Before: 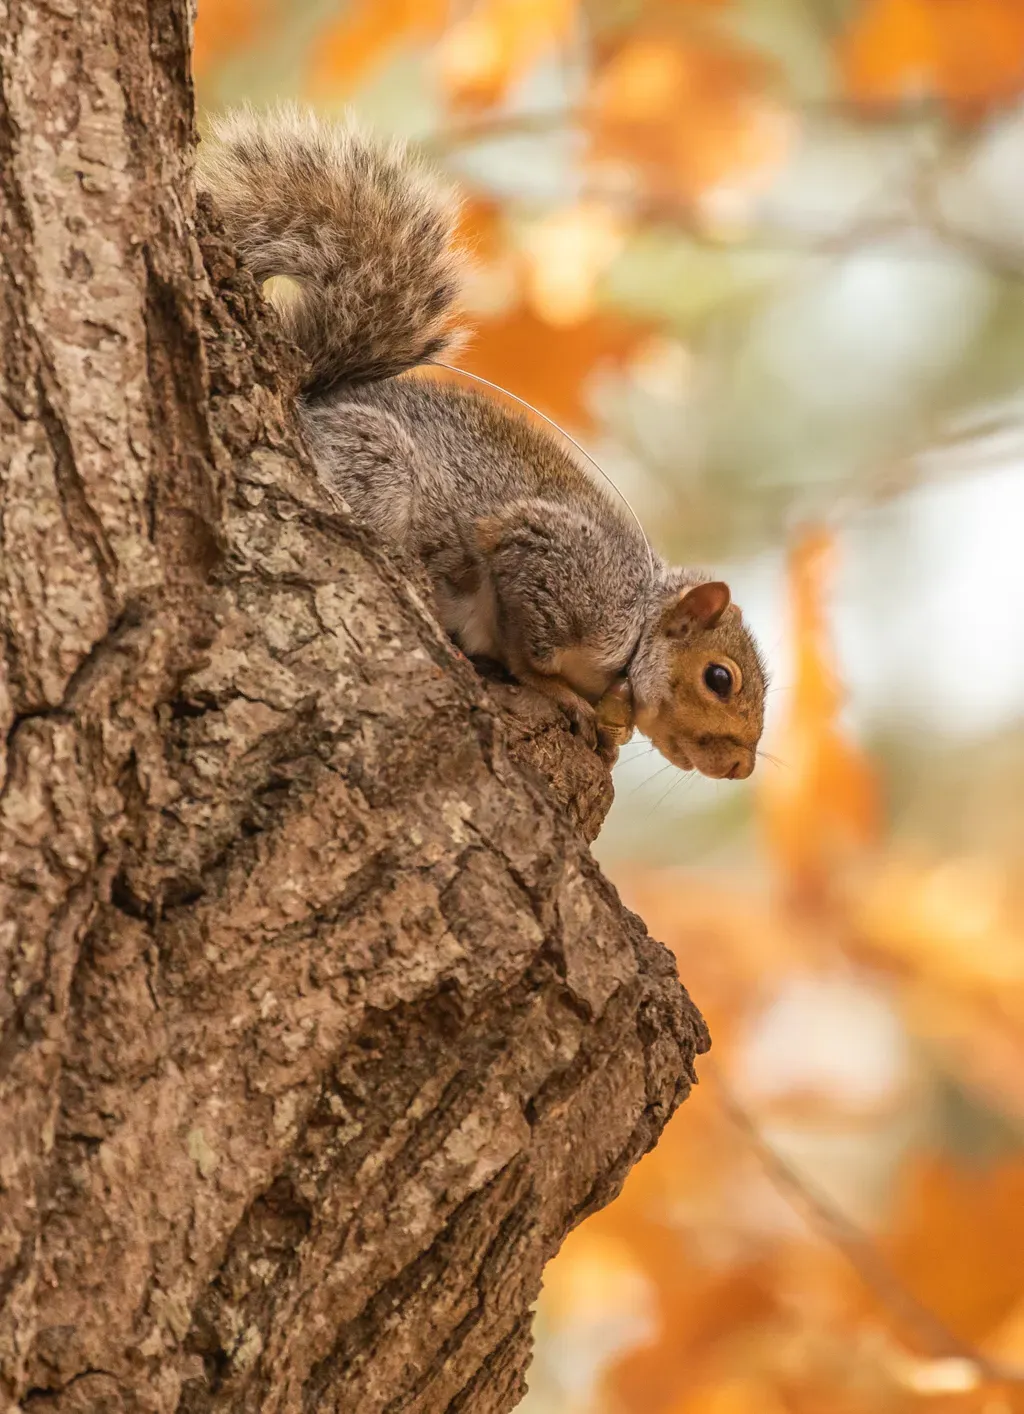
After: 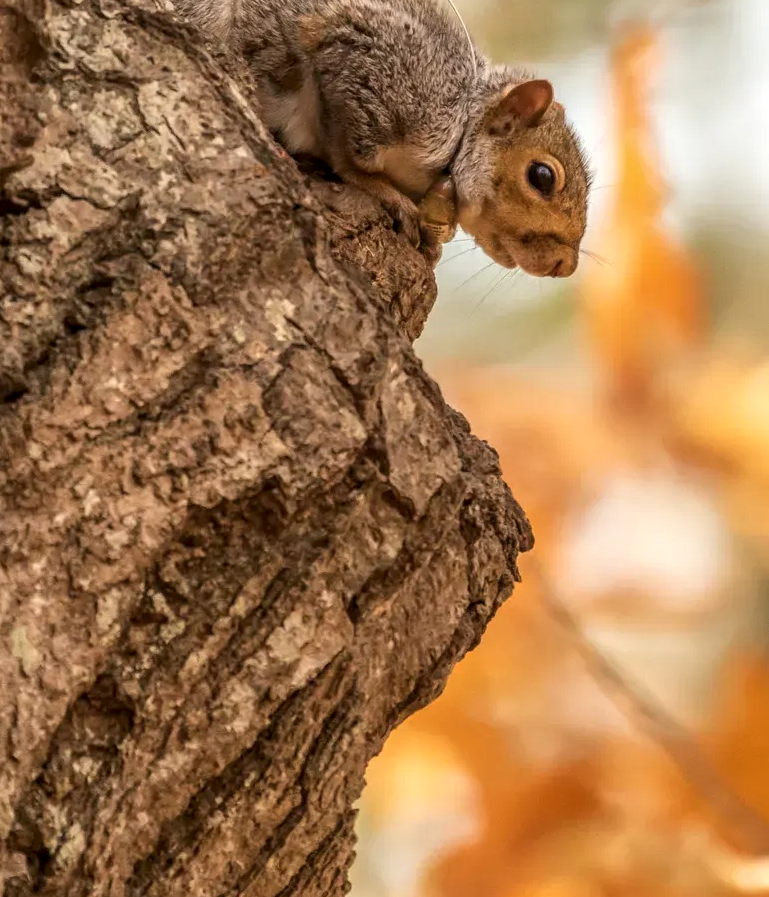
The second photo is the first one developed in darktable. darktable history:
local contrast: detail 130%
crop and rotate: left 17.325%, top 35.539%, right 7.548%, bottom 1.021%
